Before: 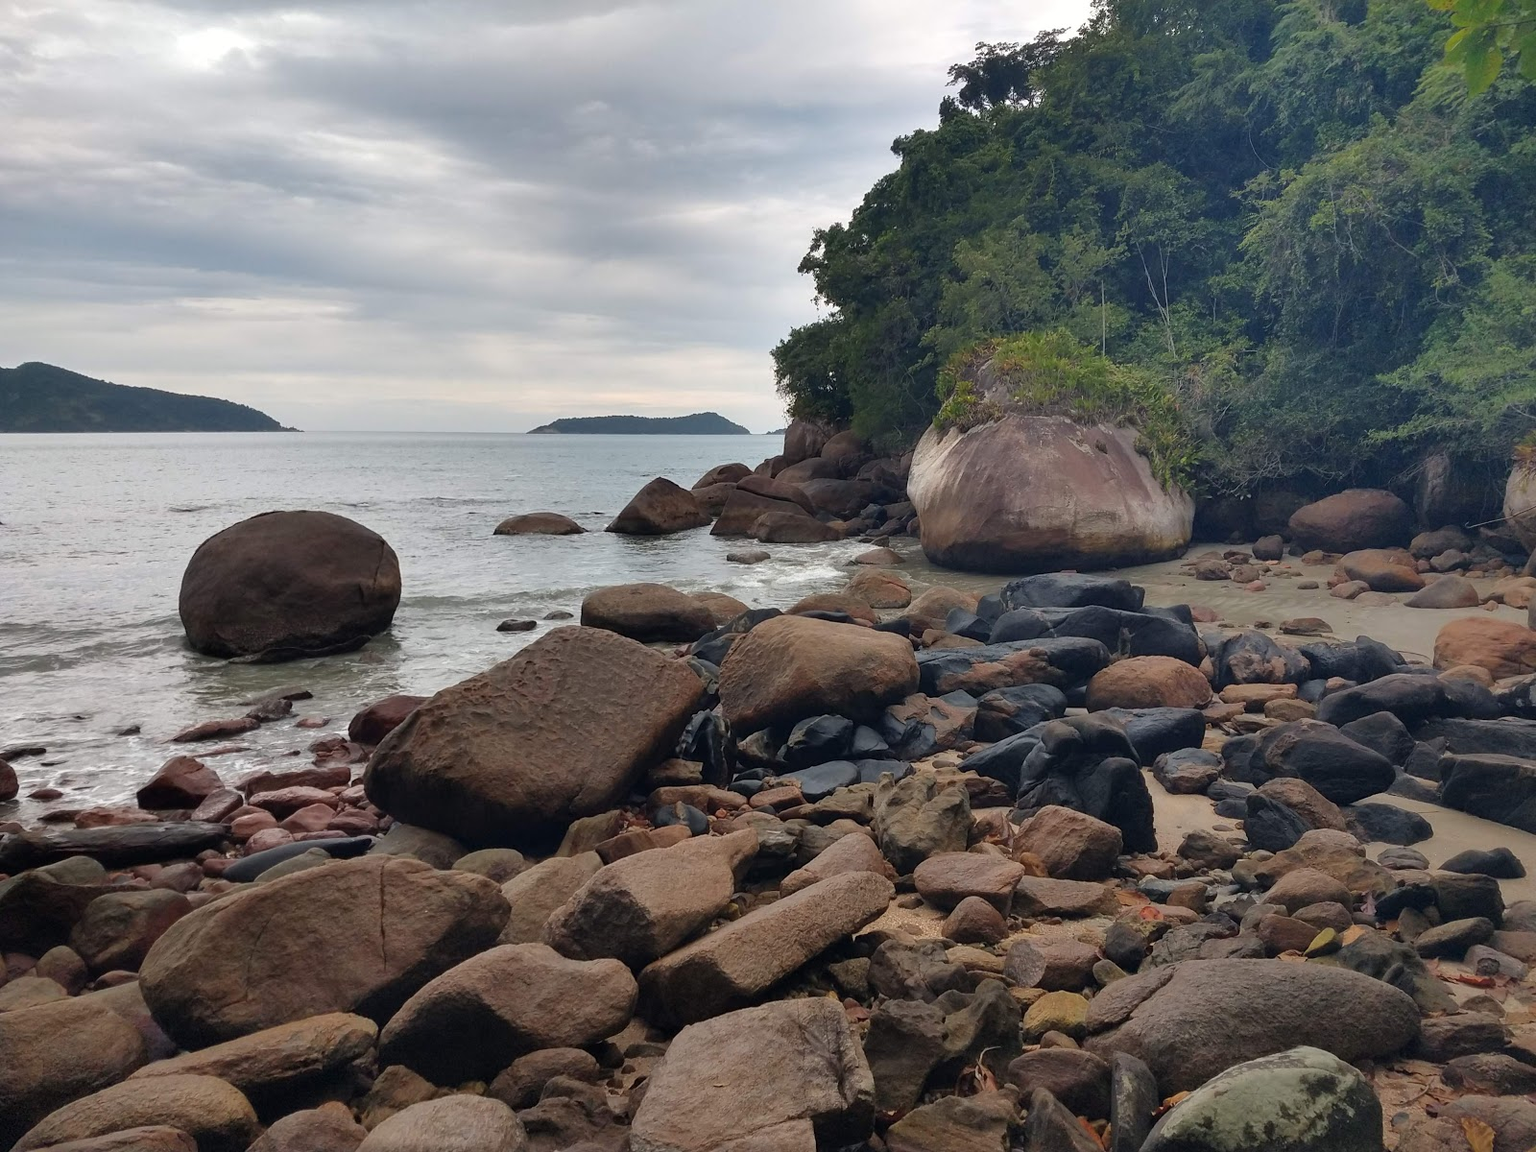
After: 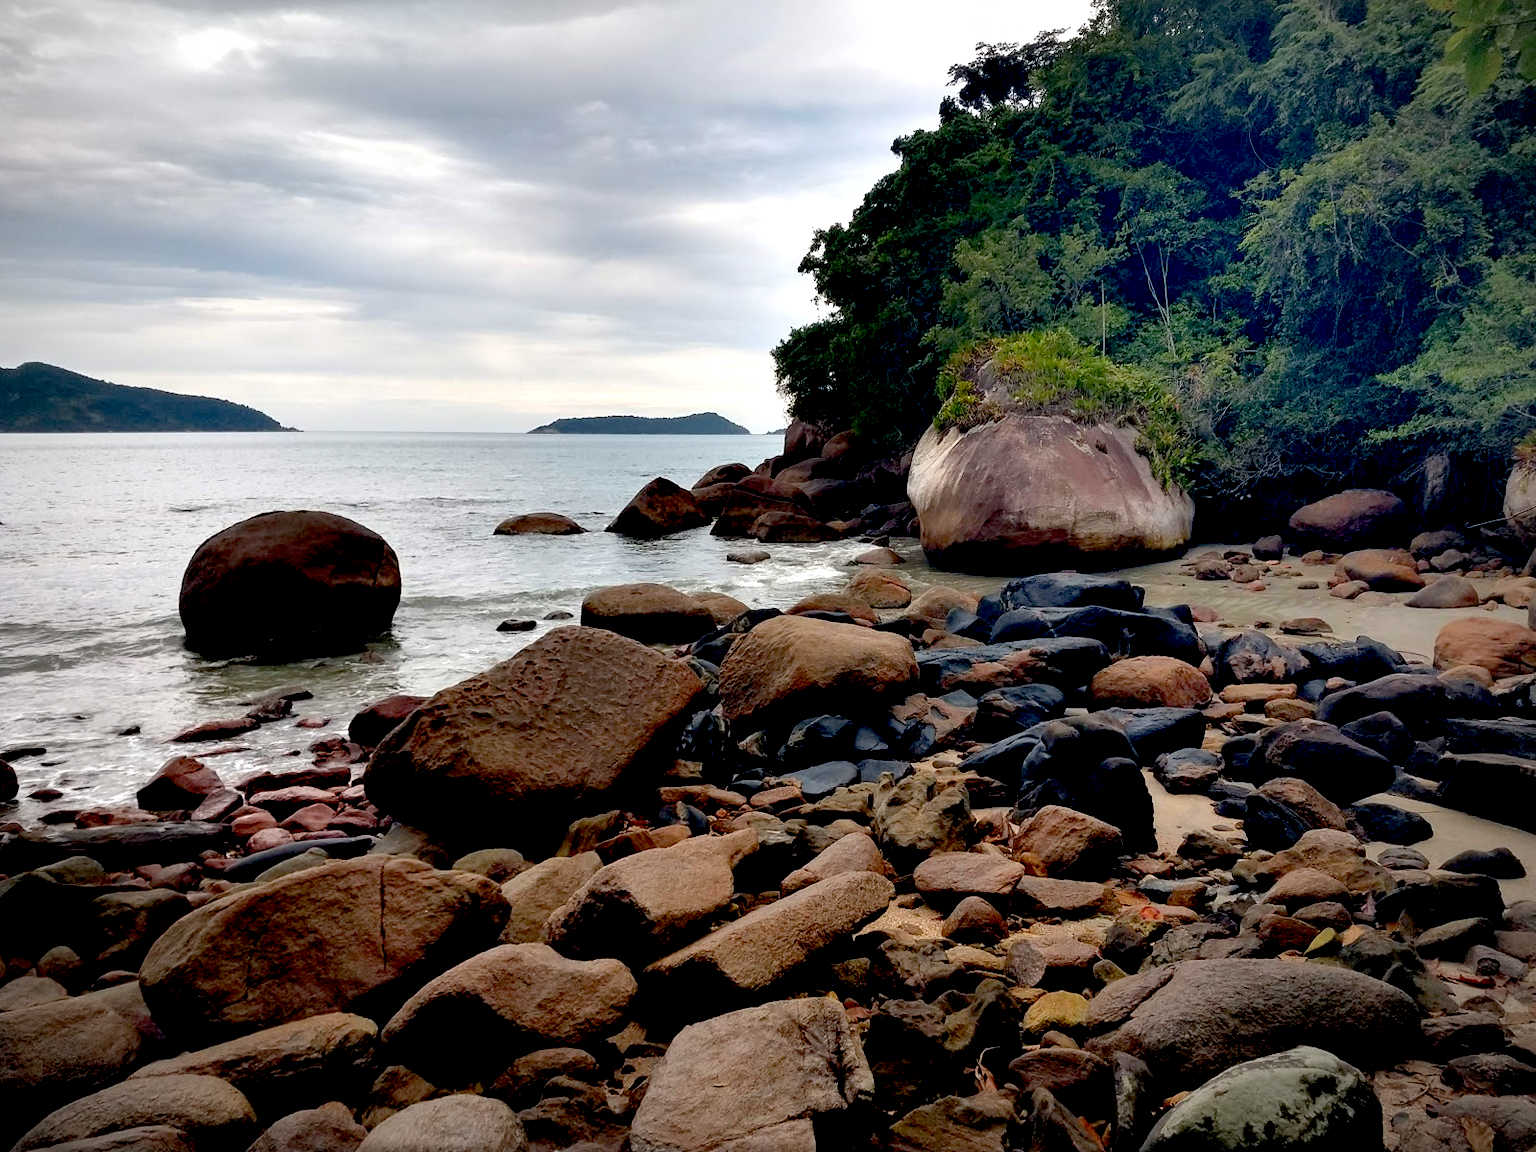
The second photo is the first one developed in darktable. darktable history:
exposure: black level correction 0.04, exposure 0.498 EV, compensate exposure bias true, compensate highlight preservation false
vignetting: fall-off start 81.15%, fall-off radius 62.31%, automatic ratio true, width/height ratio 1.419
